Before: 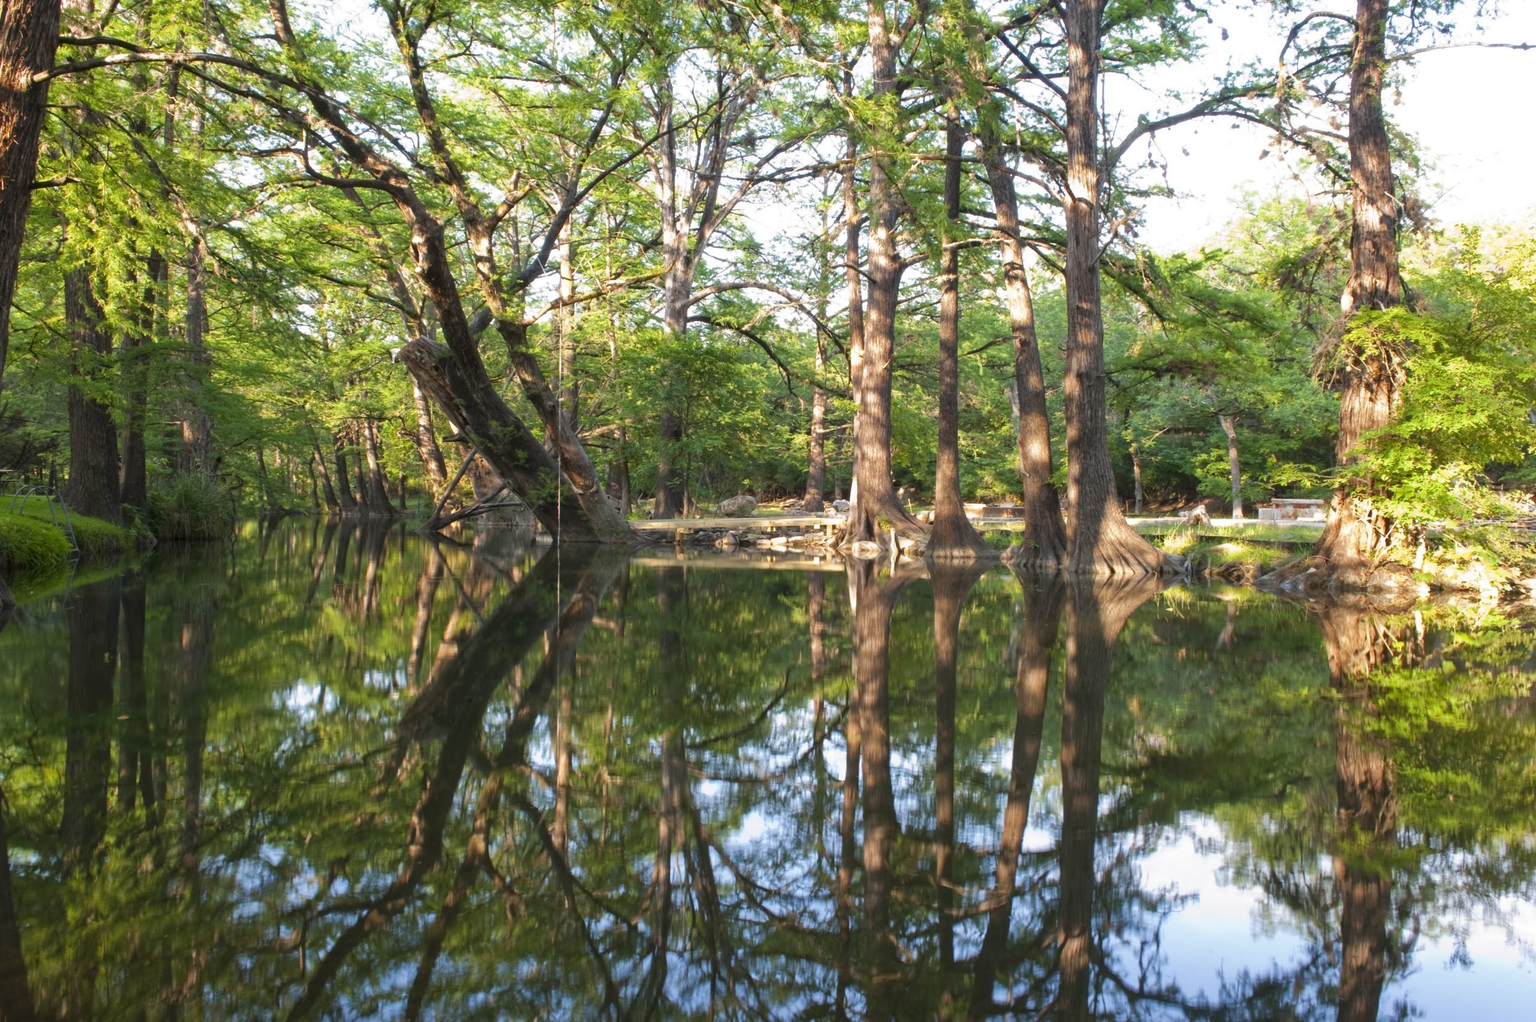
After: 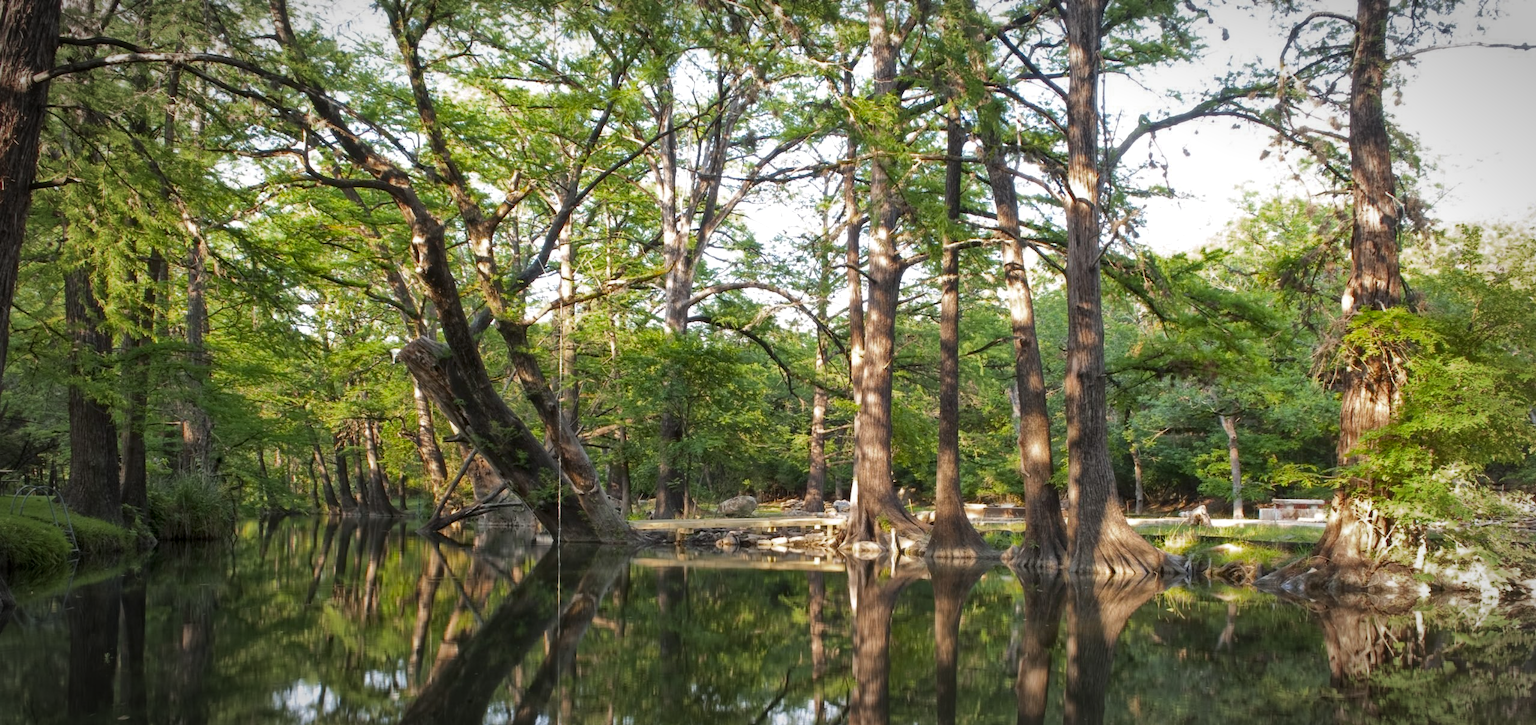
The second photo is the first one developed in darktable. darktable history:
color zones: curves: ch0 [(0.27, 0.396) (0.563, 0.504) (0.75, 0.5) (0.787, 0.307)]
local contrast: mode bilateral grid, contrast 19, coarseness 51, detail 141%, midtone range 0.2
vignetting: automatic ratio true, unbound false
crop: right 0.001%, bottom 28.957%
